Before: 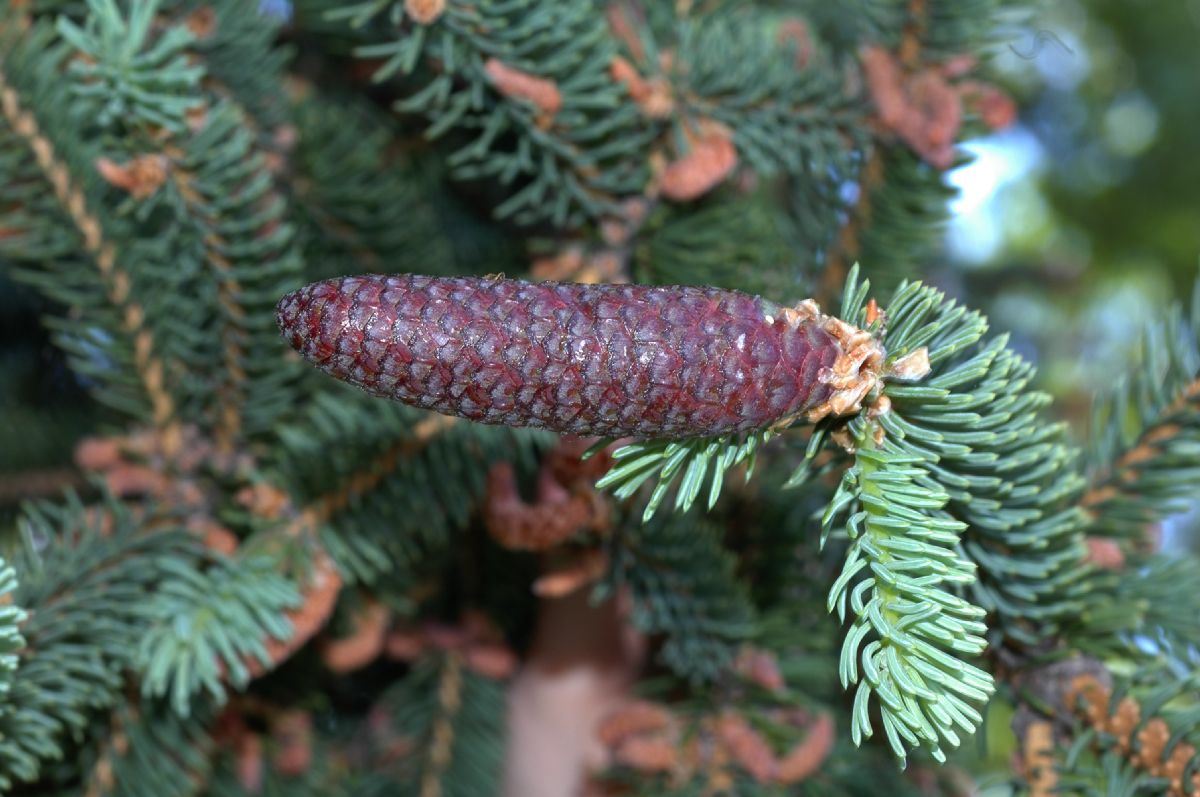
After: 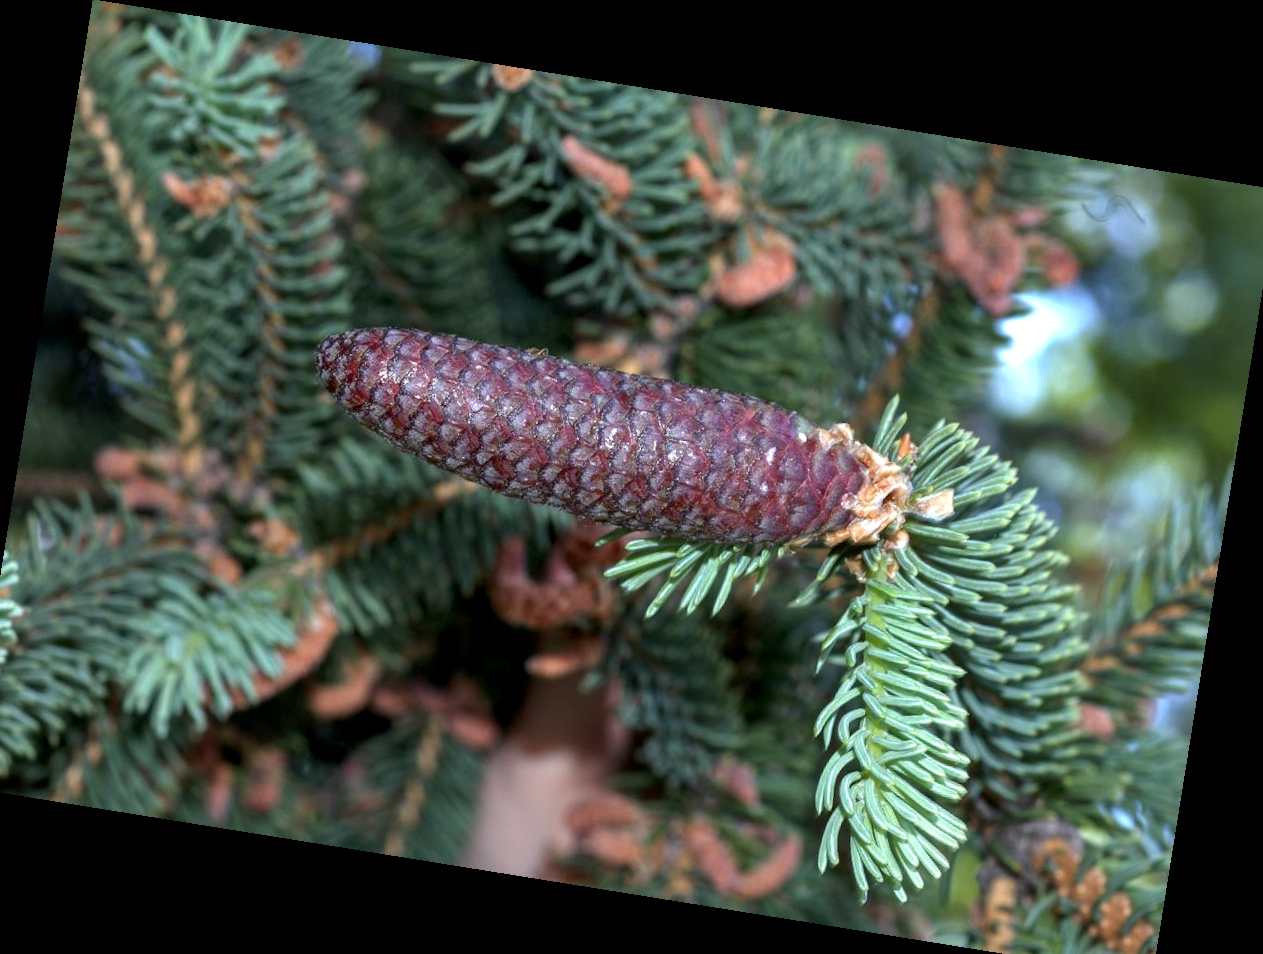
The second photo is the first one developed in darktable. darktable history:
crop and rotate: left 2.536%, right 1.107%, bottom 2.246%
local contrast: detail 130%
rotate and perspective: rotation 9.12°, automatic cropping off
